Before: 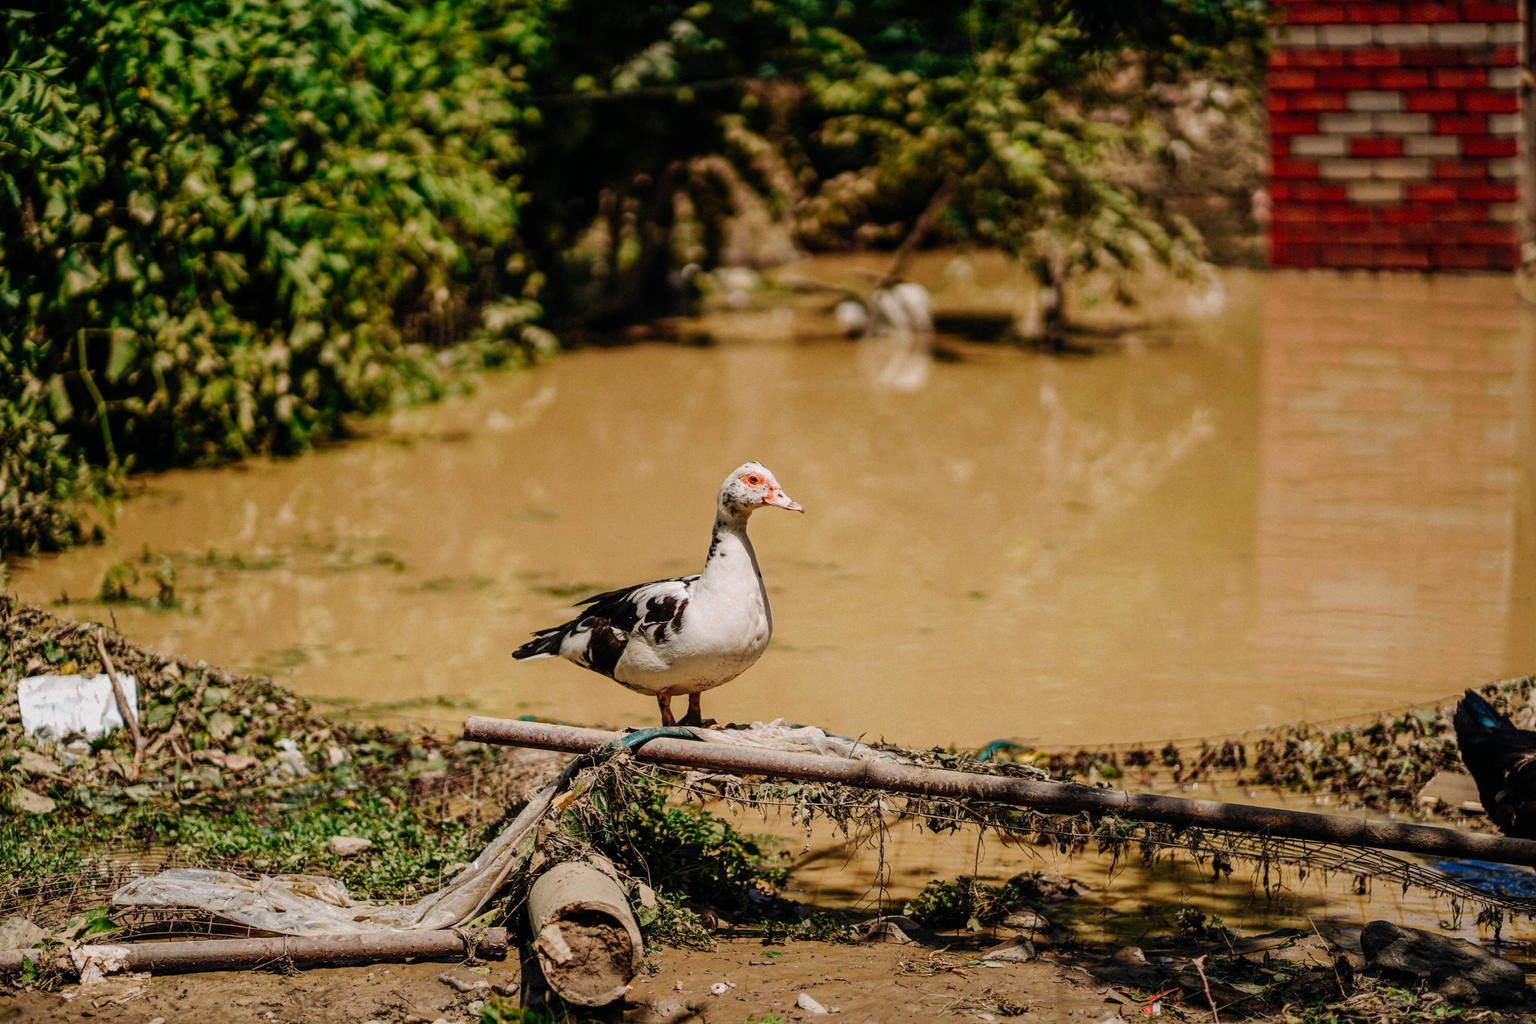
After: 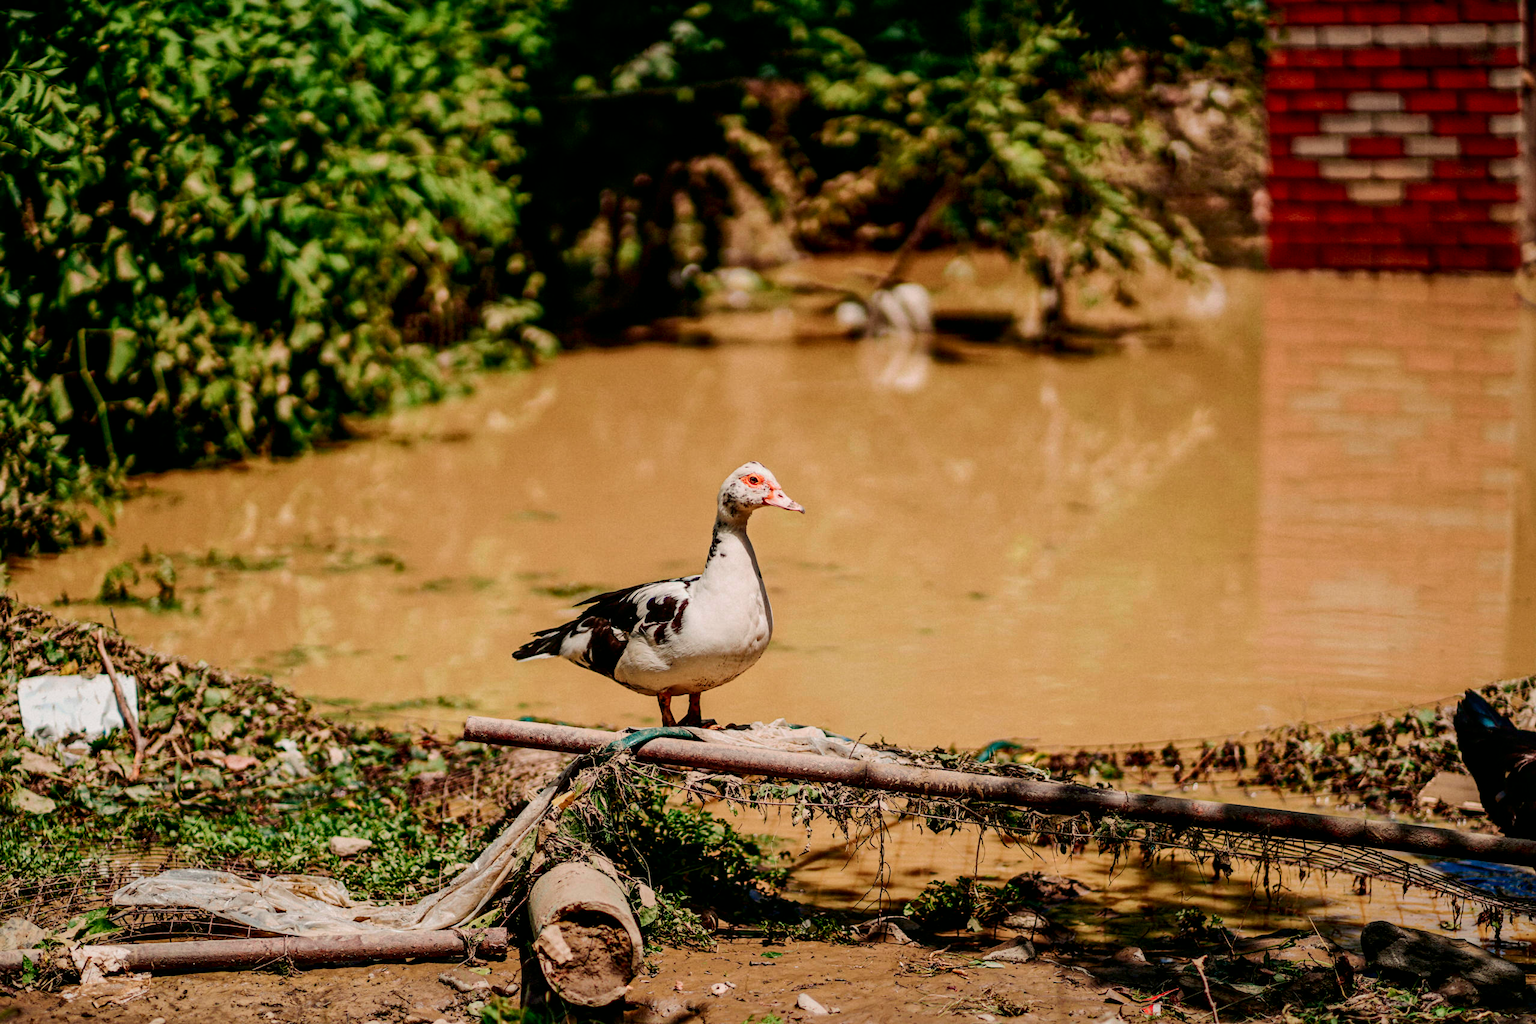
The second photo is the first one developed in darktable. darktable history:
local contrast: mode bilateral grid, contrast 20, coarseness 50, detail 120%, midtone range 0.2
tone curve: curves: ch0 [(0, 0) (0.068, 0.031) (0.175, 0.132) (0.337, 0.304) (0.498, 0.511) (0.748, 0.762) (0.993, 0.954)]; ch1 [(0, 0) (0.294, 0.184) (0.359, 0.34) (0.362, 0.35) (0.43, 0.41) (0.469, 0.453) (0.495, 0.489) (0.54, 0.563) (0.612, 0.641) (1, 1)]; ch2 [(0, 0) (0.431, 0.419) (0.495, 0.502) (0.524, 0.534) (0.557, 0.56) (0.634, 0.654) (0.728, 0.722) (1, 1)], color space Lab, independent channels, preserve colors none
